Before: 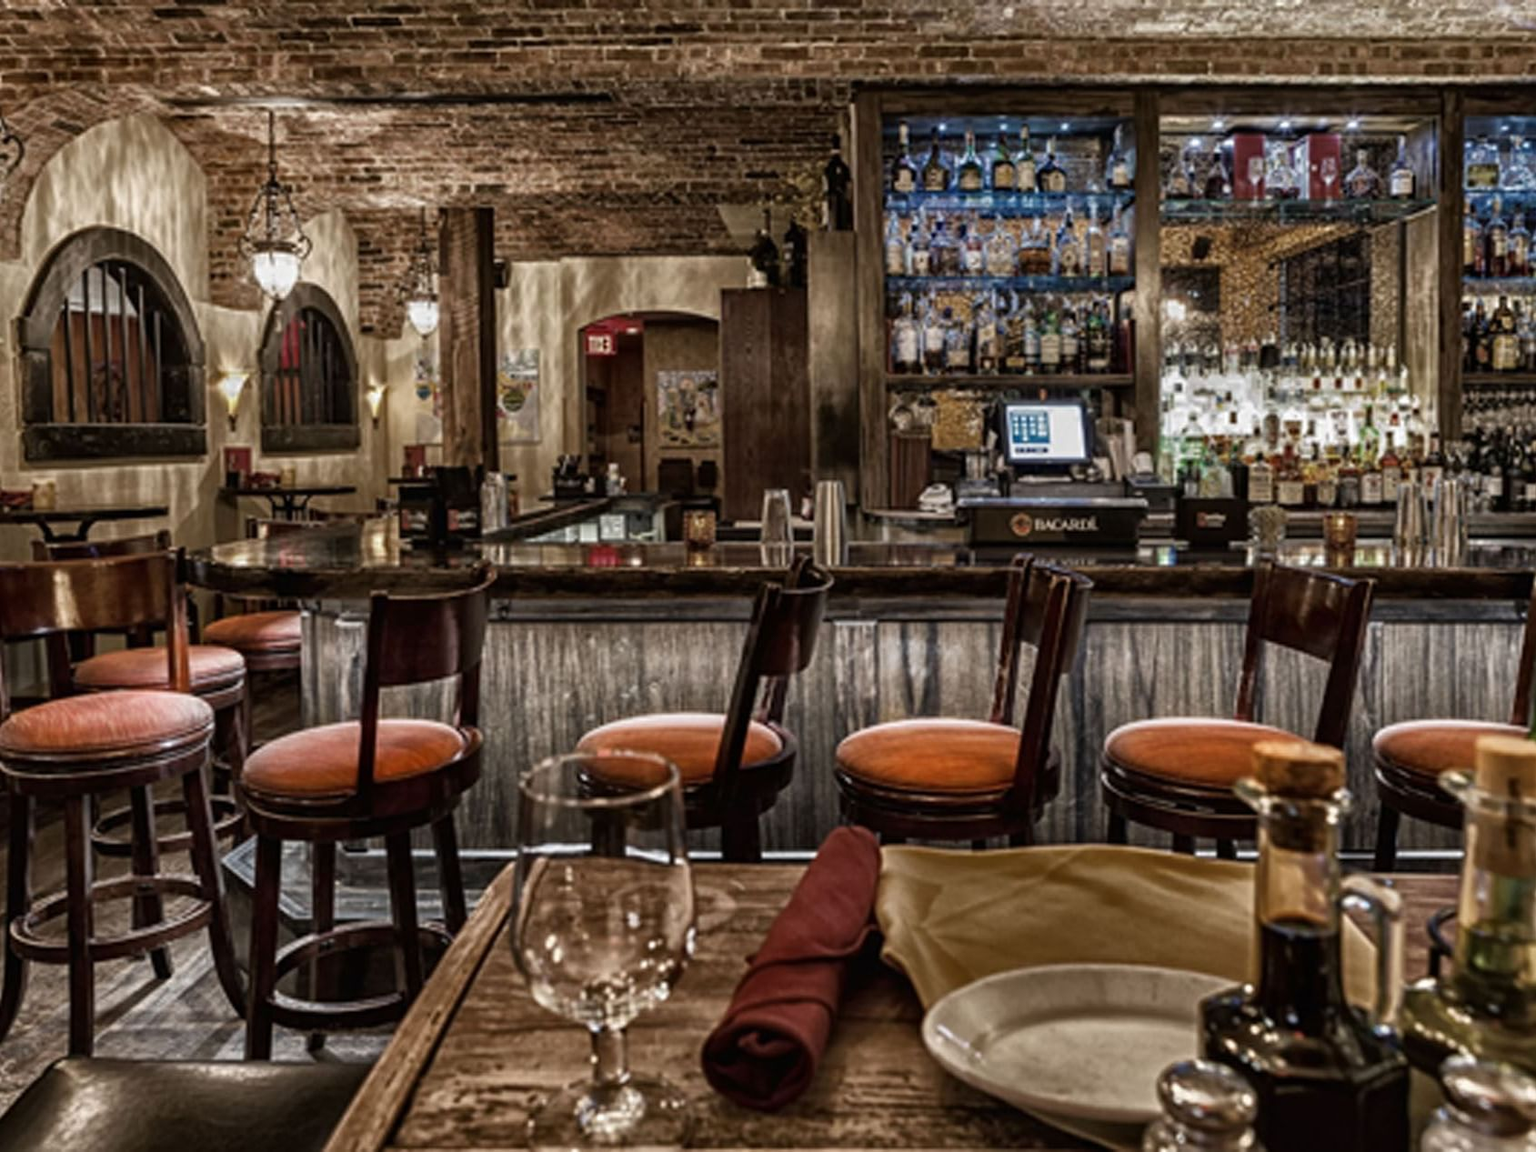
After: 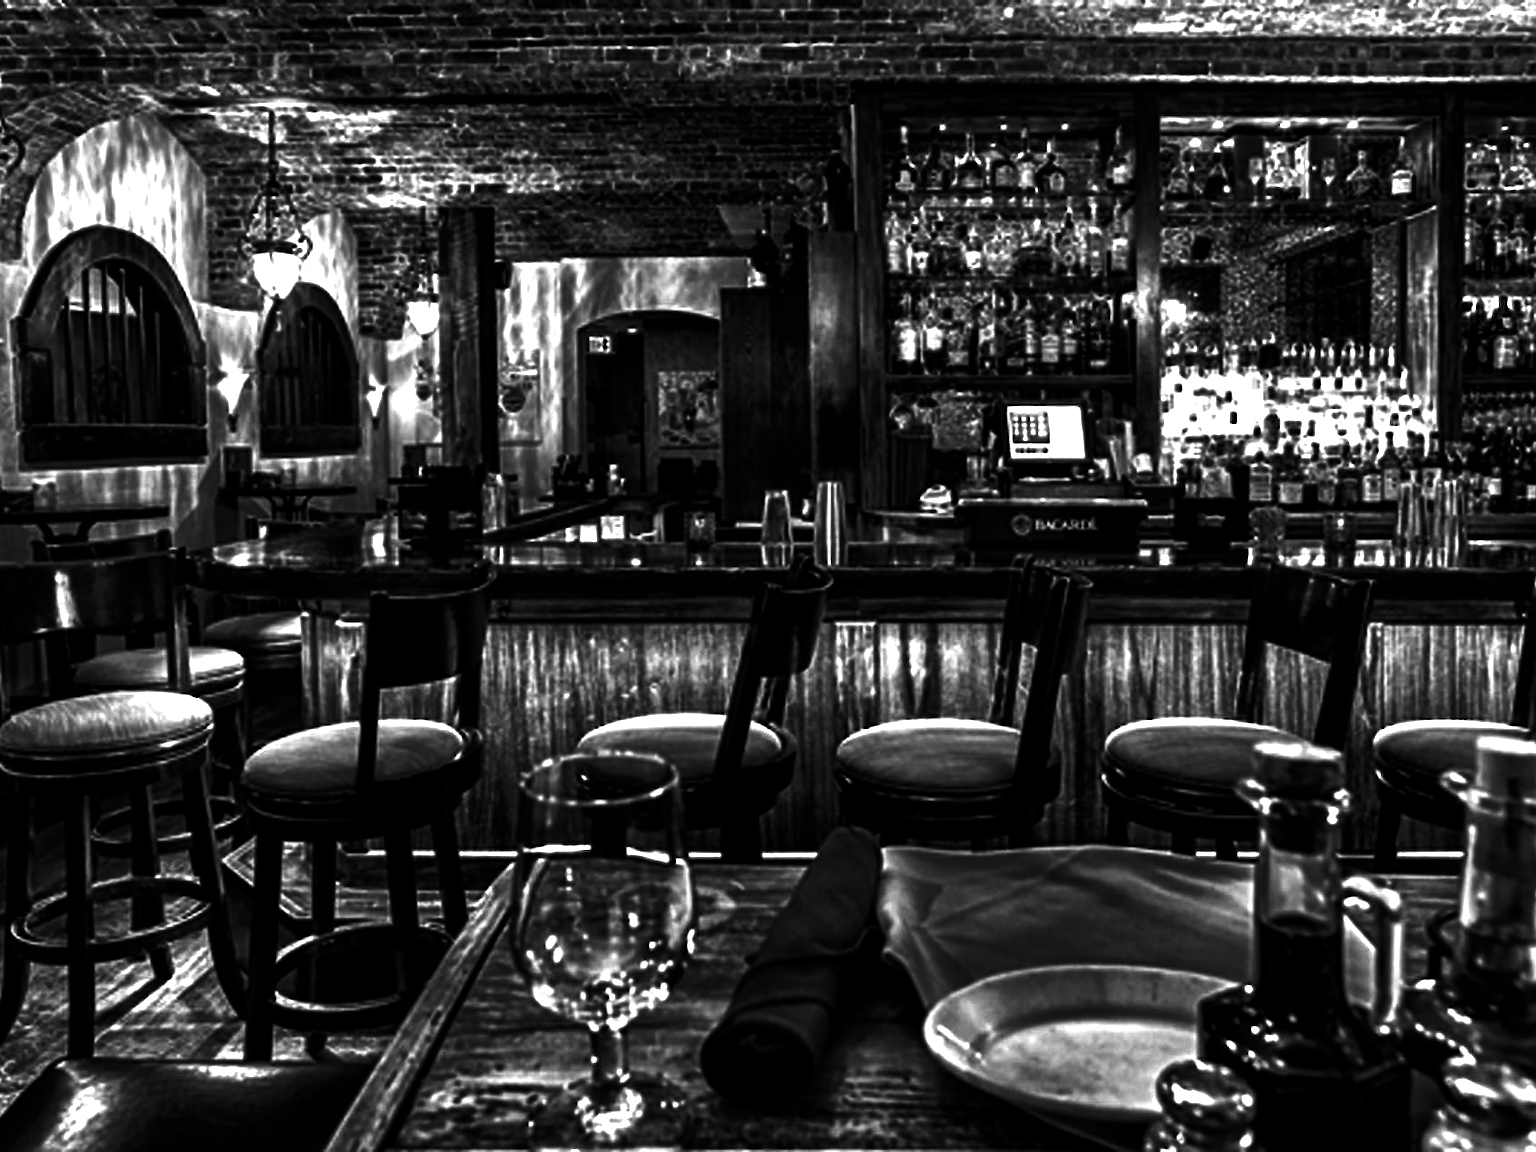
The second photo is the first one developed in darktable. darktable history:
contrast brightness saturation: contrast 0.02, brightness -1, saturation -1
exposure: black level correction 0, exposure 1.2 EV, compensate exposure bias true, compensate highlight preservation false
